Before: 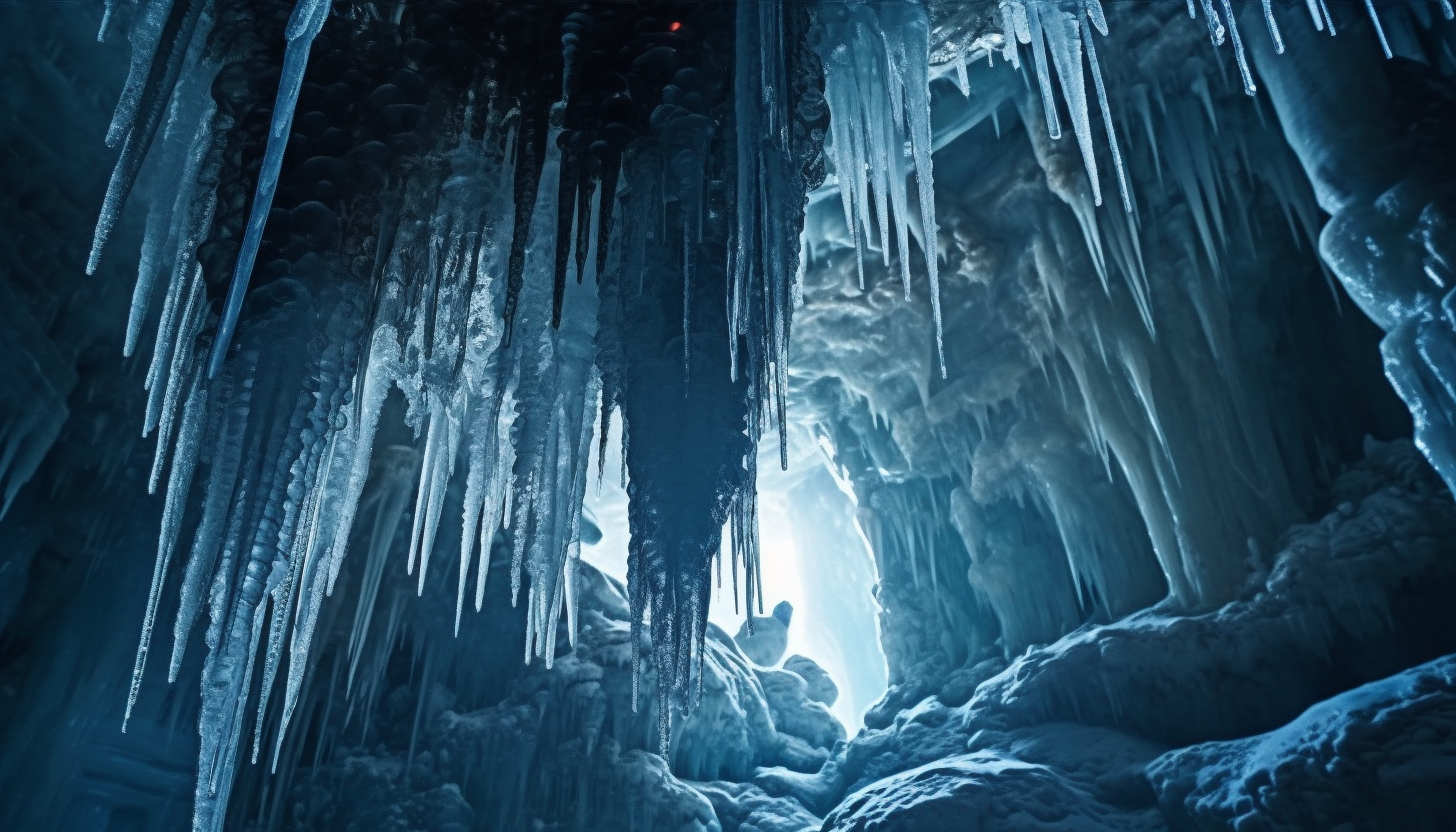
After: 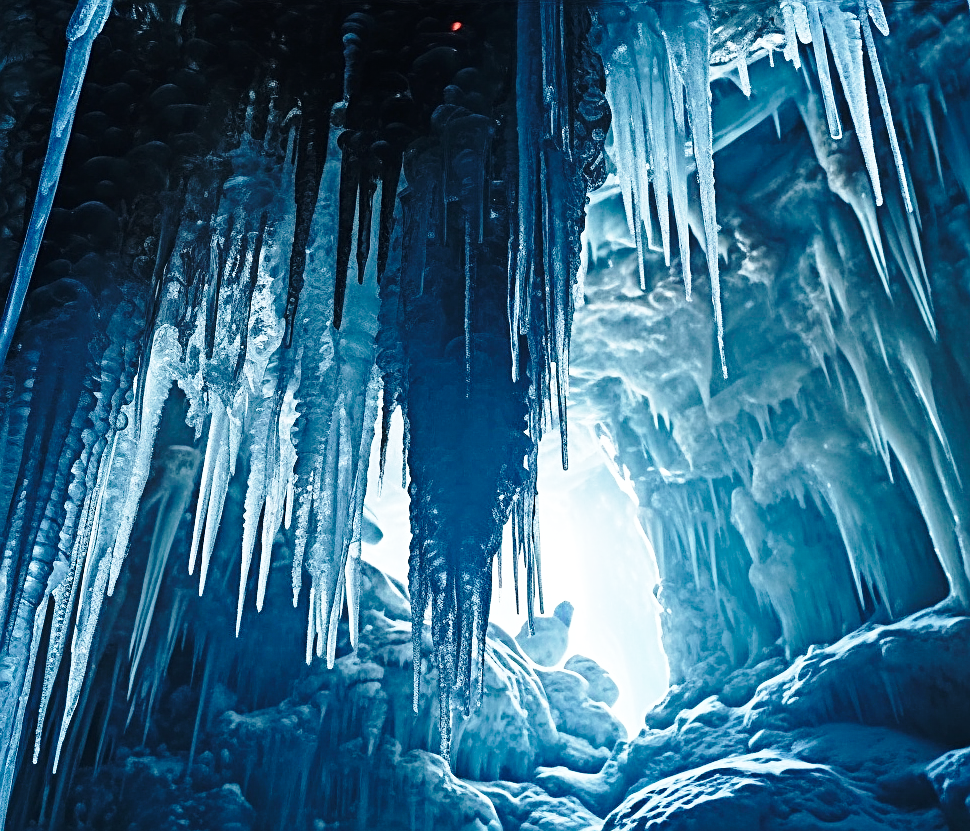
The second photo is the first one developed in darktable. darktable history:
sharpen: on, module defaults
base curve: curves: ch0 [(0, 0) (0.036, 0.037) (0.121, 0.228) (0.46, 0.76) (0.859, 0.983) (1, 1)], preserve colors none
crop and rotate: left 15.055%, right 18.278%
contrast brightness saturation: saturation -0.05
